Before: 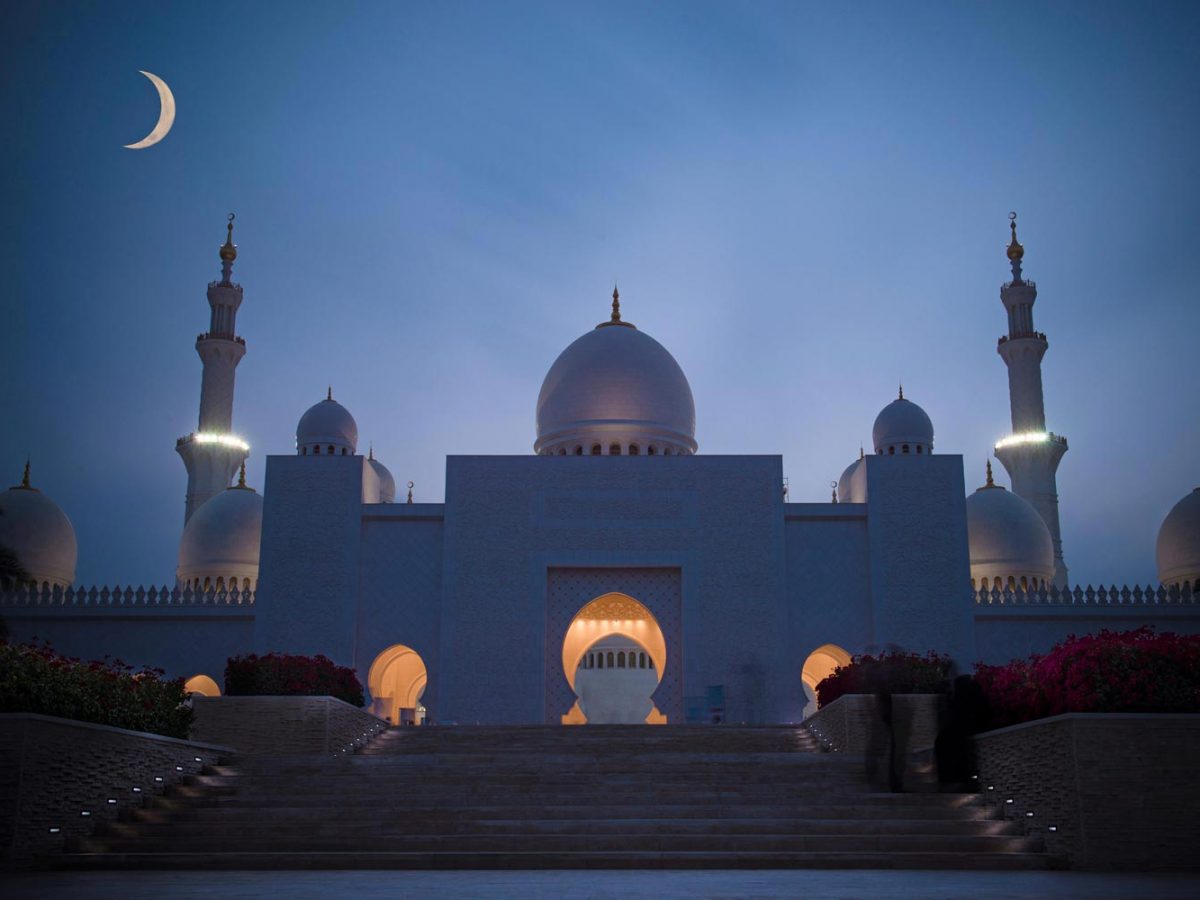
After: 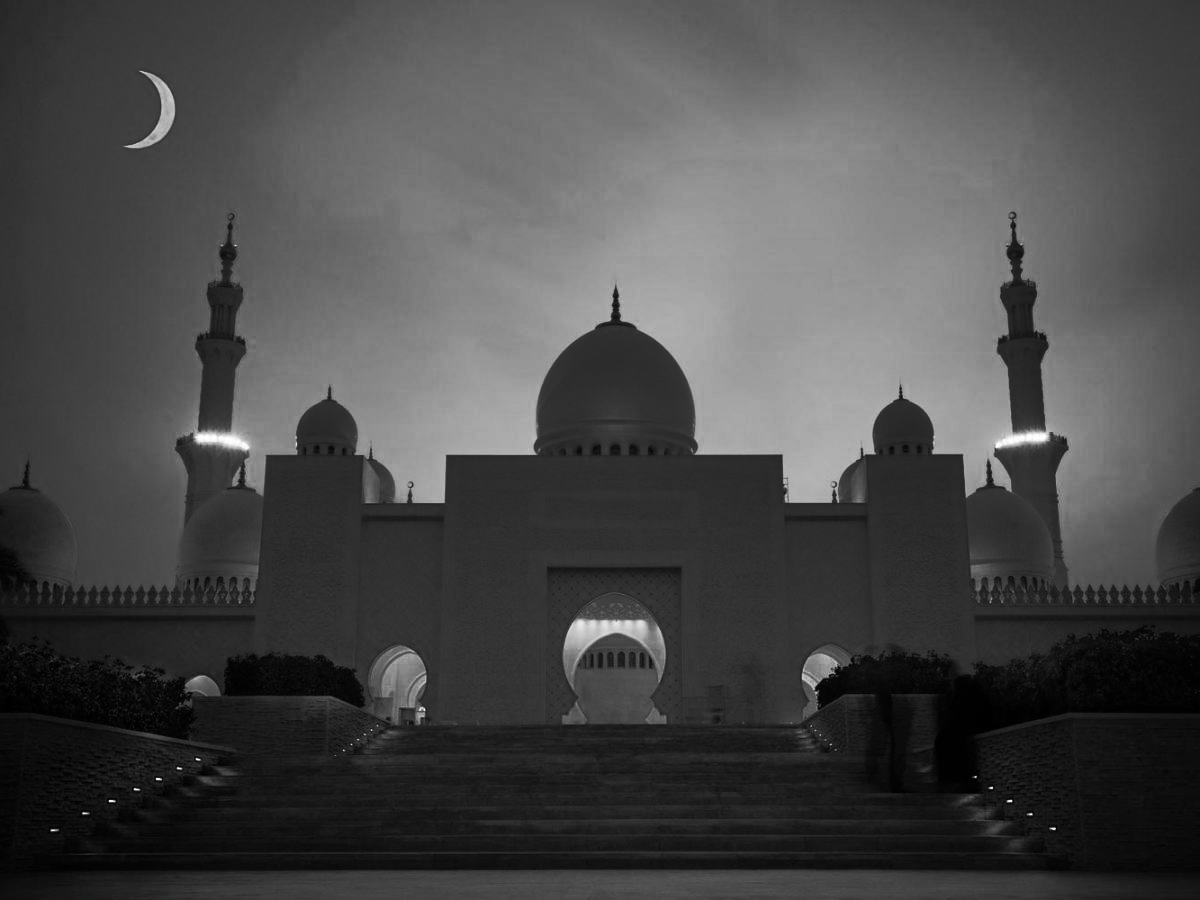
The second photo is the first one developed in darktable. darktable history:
color balance rgb: perceptual saturation grading › global saturation 0.831%, perceptual brilliance grading › highlights 1.56%, perceptual brilliance grading › mid-tones -49.739%, perceptual brilliance grading › shadows -49.596%
color calibration: output gray [0.253, 0.26, 0.487, 0], x 0.37, y 0.382, temperature 4308.73 K
shadows and highlights: soften with gaussian
